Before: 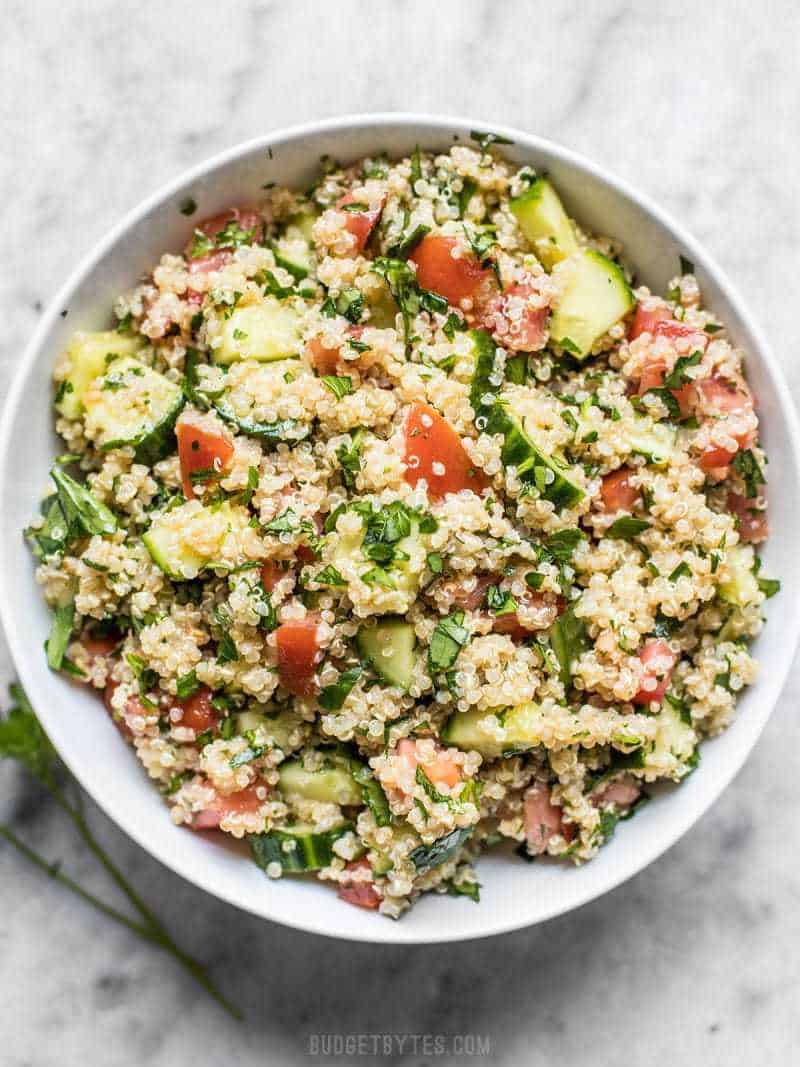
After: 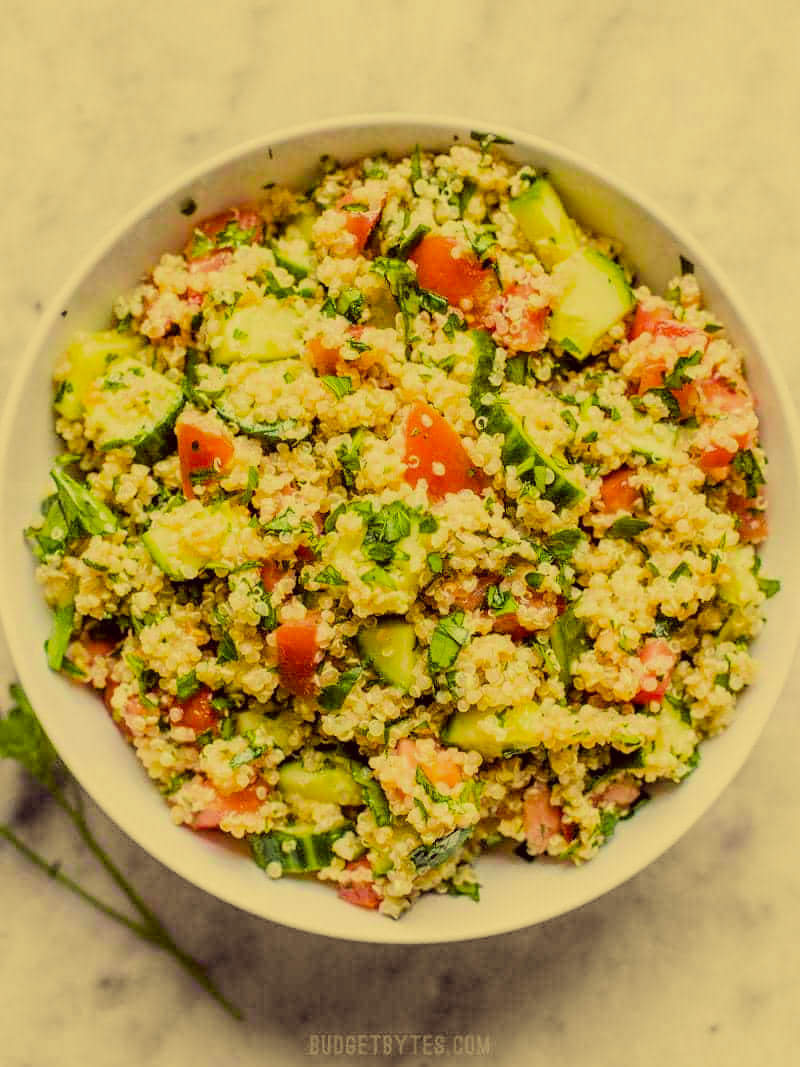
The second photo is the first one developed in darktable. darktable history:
tone equalizer: on, module defaults
filmic rgb: black relative exposure -7.65 EV, white relative exposure 4.56 EV, hardness 3.61
color correction: highlights a* -0.491, highlights b* 39.86, shadows a* 9.31, shadows b* -0.553
color balance rgb: linear chroma grading › global chroma 15.238%, perceptual saturation grading › global saturation 0.647%, perceptual brilliance grading › mid-tones 9.741%, perceptual brilliance grading › shadows 14.867%, global vibrance 30.002%
exposure: exposure -0.042 EV, compensate exposure bias true, compensate highlight preservation false
velvia: on, module defaults
